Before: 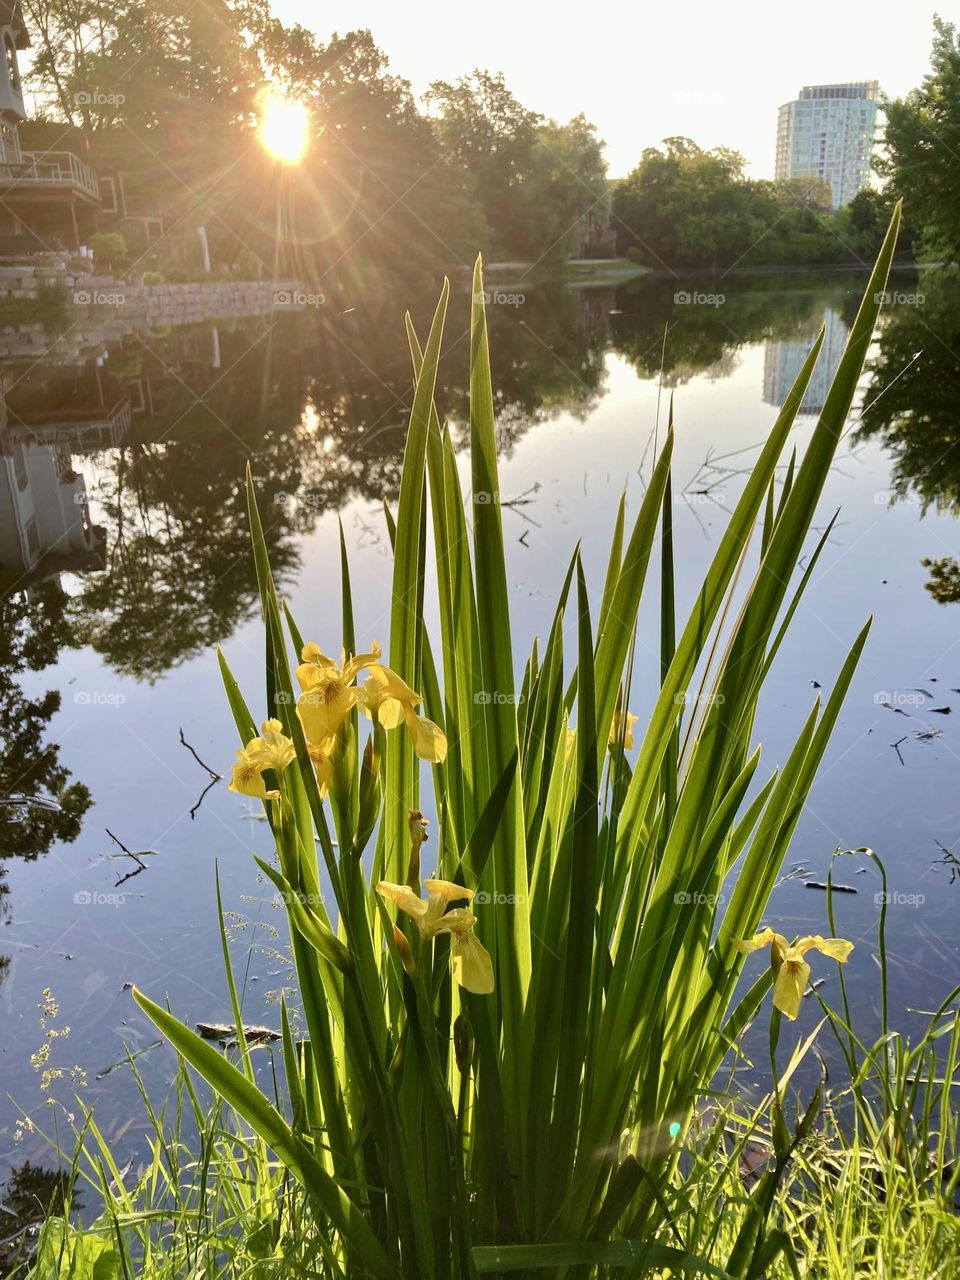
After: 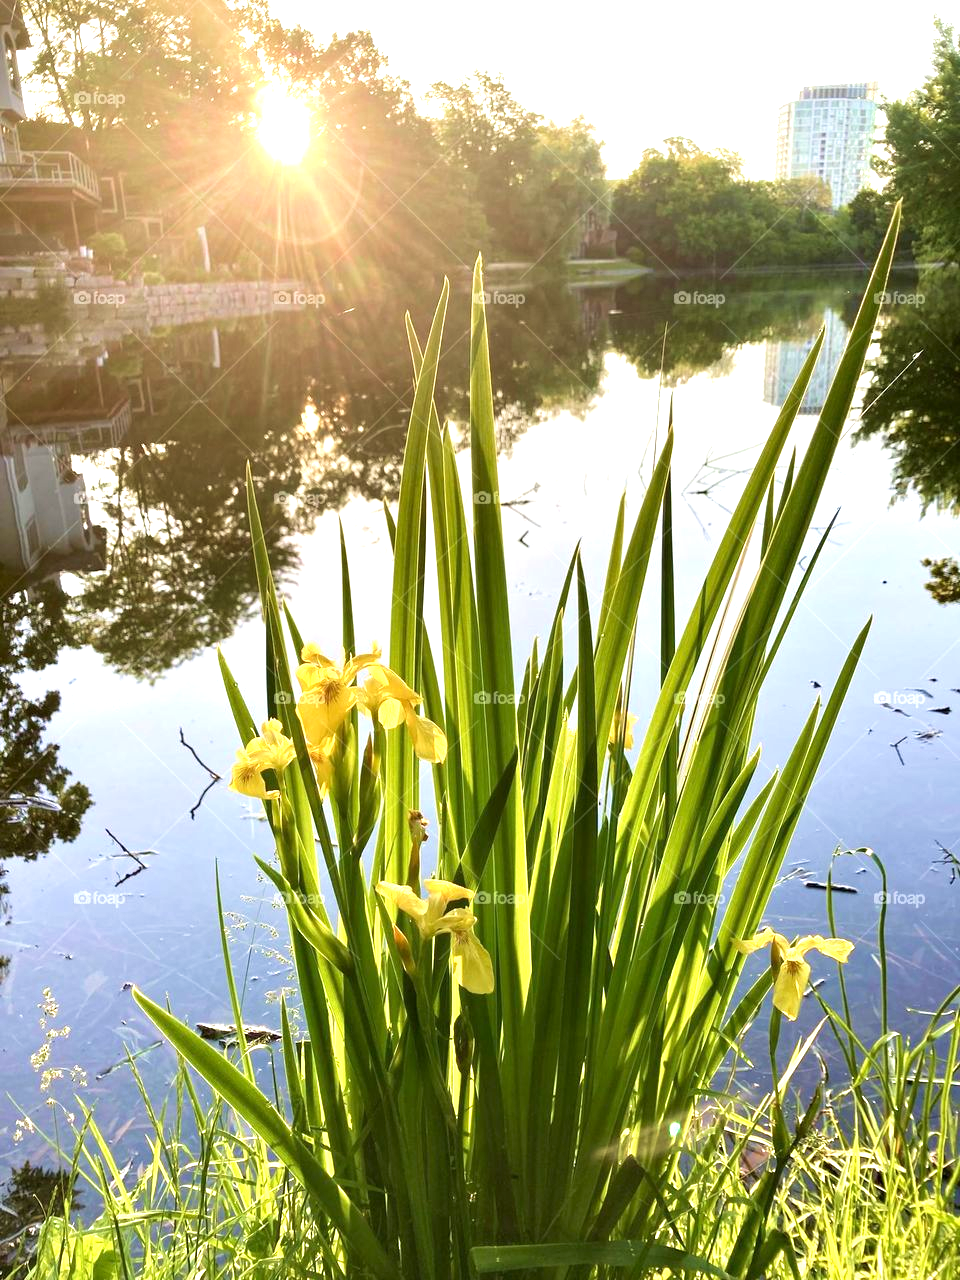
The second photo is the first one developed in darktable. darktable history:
exposure: black level correction 0.001, exposure 0.965 EV, compensate highlight preservation false
velvia: on, module defaults
